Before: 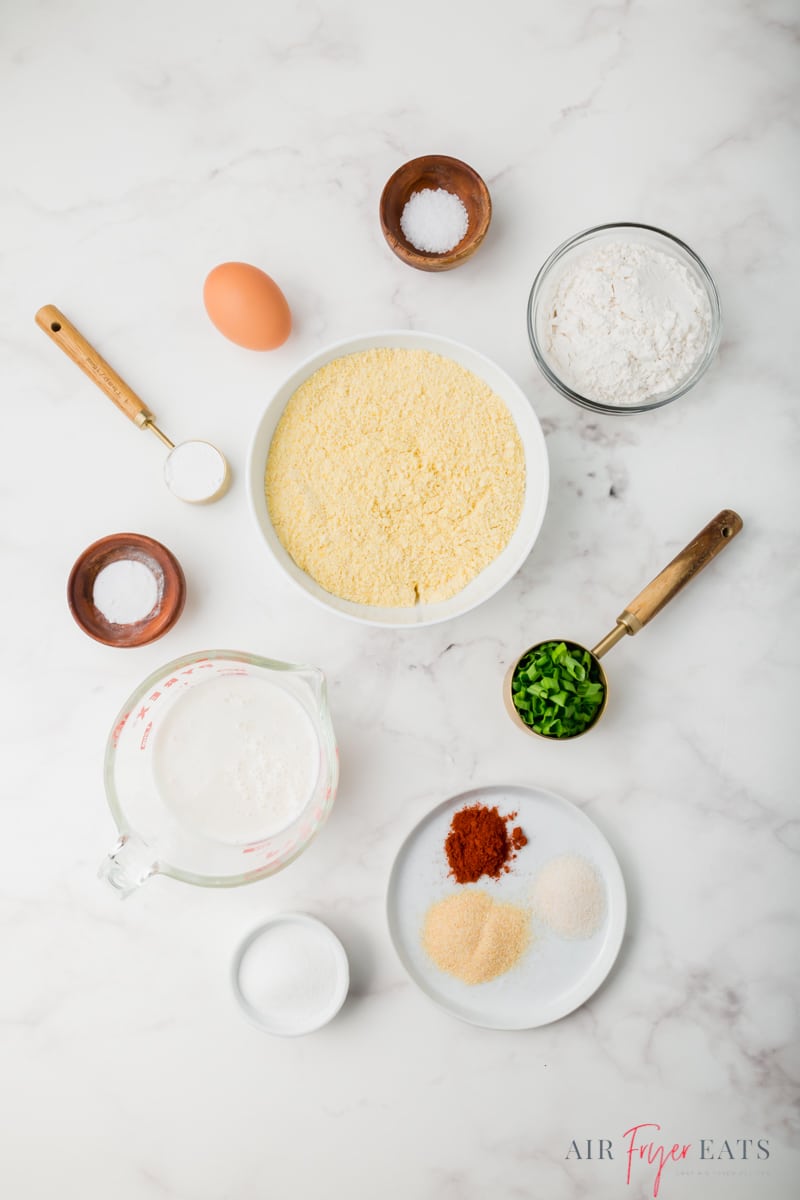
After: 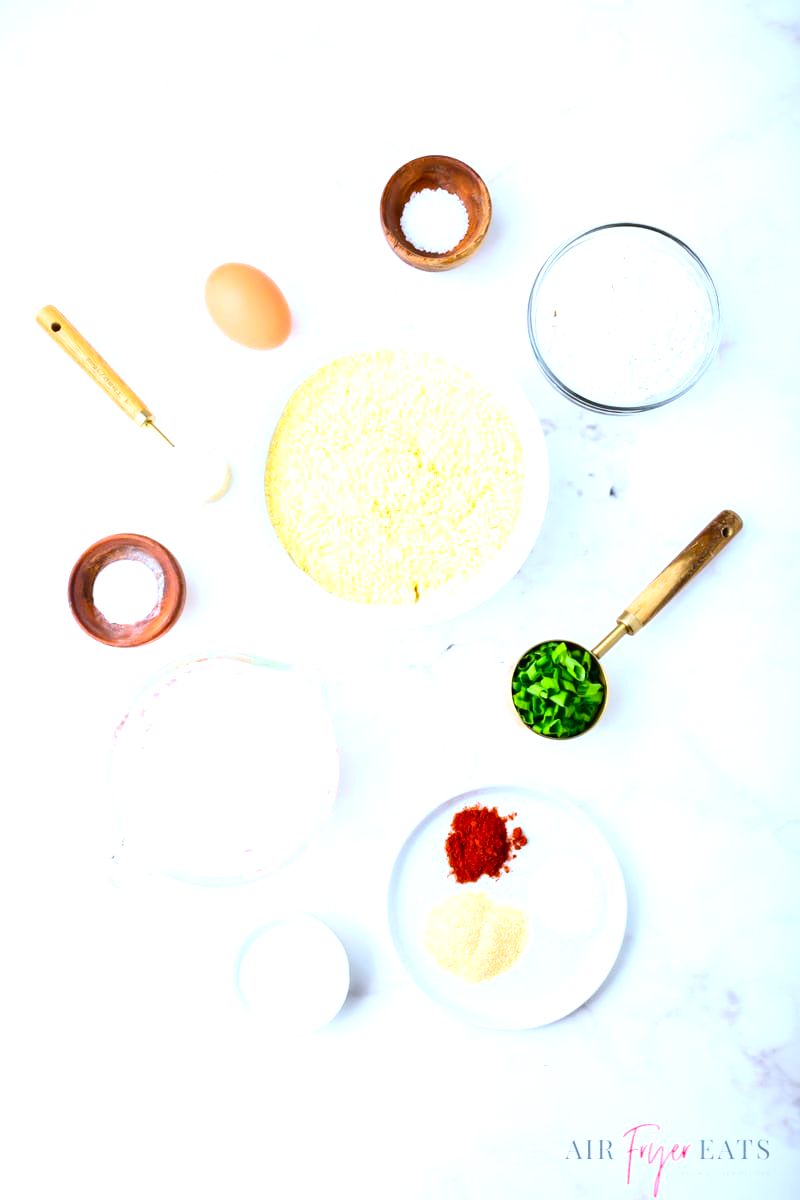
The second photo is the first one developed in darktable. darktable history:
exposure: black level correction 0, exposure 0.95 EV, compensate exposure bias true, compensate highlight preservation false
white balance: red 0.926, green 1.003, blue 1.133
contrast brightness saturation: contrast 0.16, saturation 0.32
